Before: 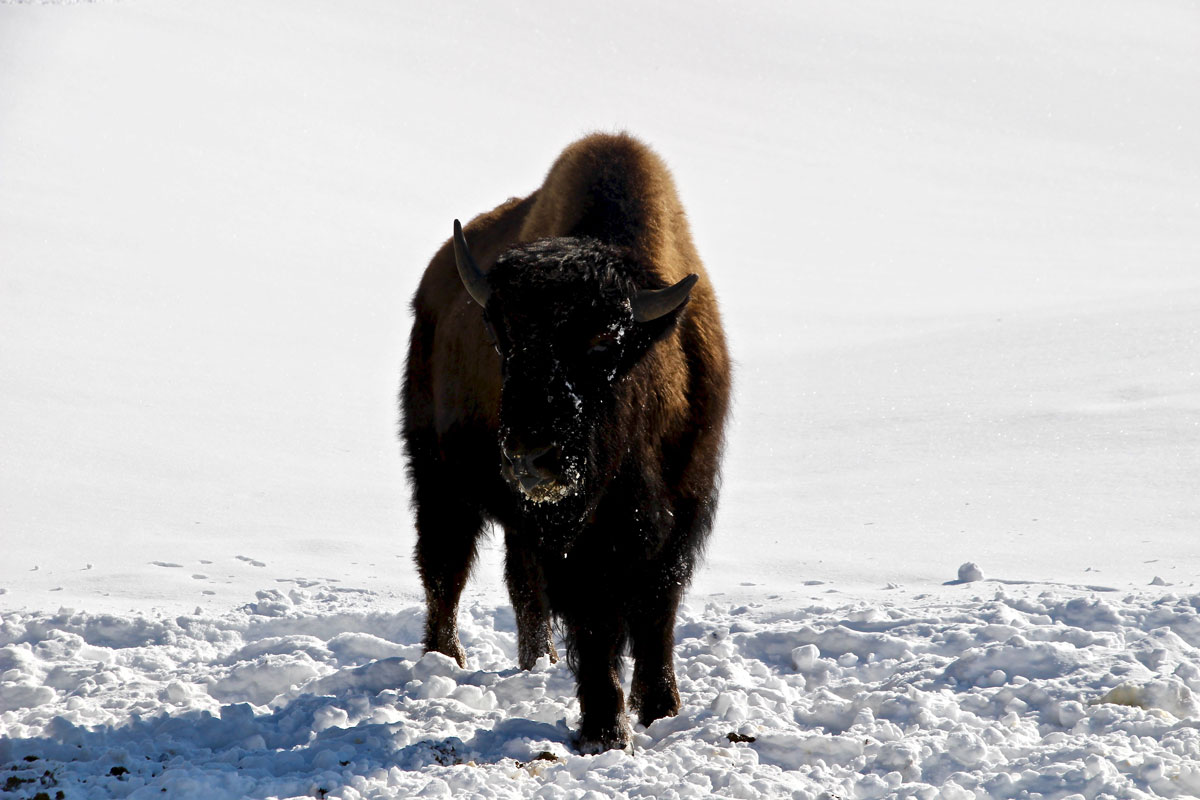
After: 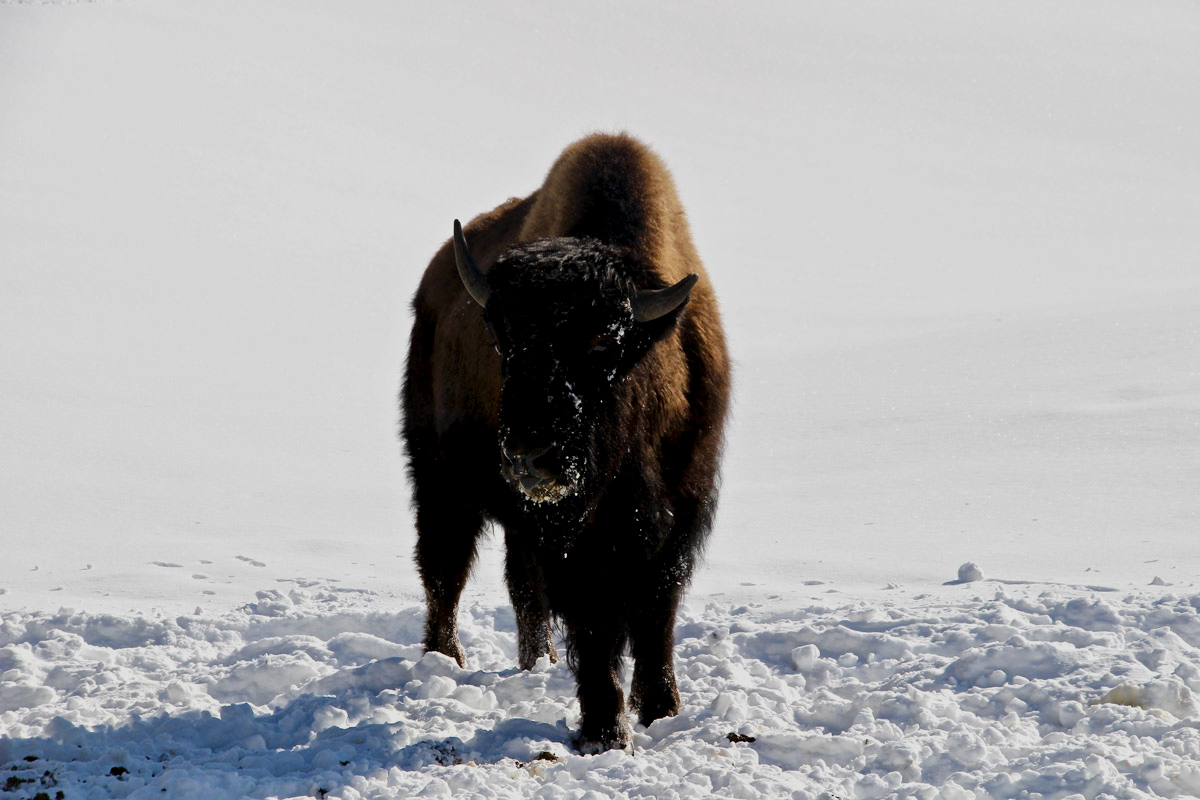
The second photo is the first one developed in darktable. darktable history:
filmic rgb: black relative exposure -15.12 EV, white relative exposure 3 EV, threshold 5.96 EV, target black luminance 0%, hardness 9.24, latitude 98.85%, contrast 0.914, shadows ↔ highlights balance 0.635%, enable highlight reconstruction true
